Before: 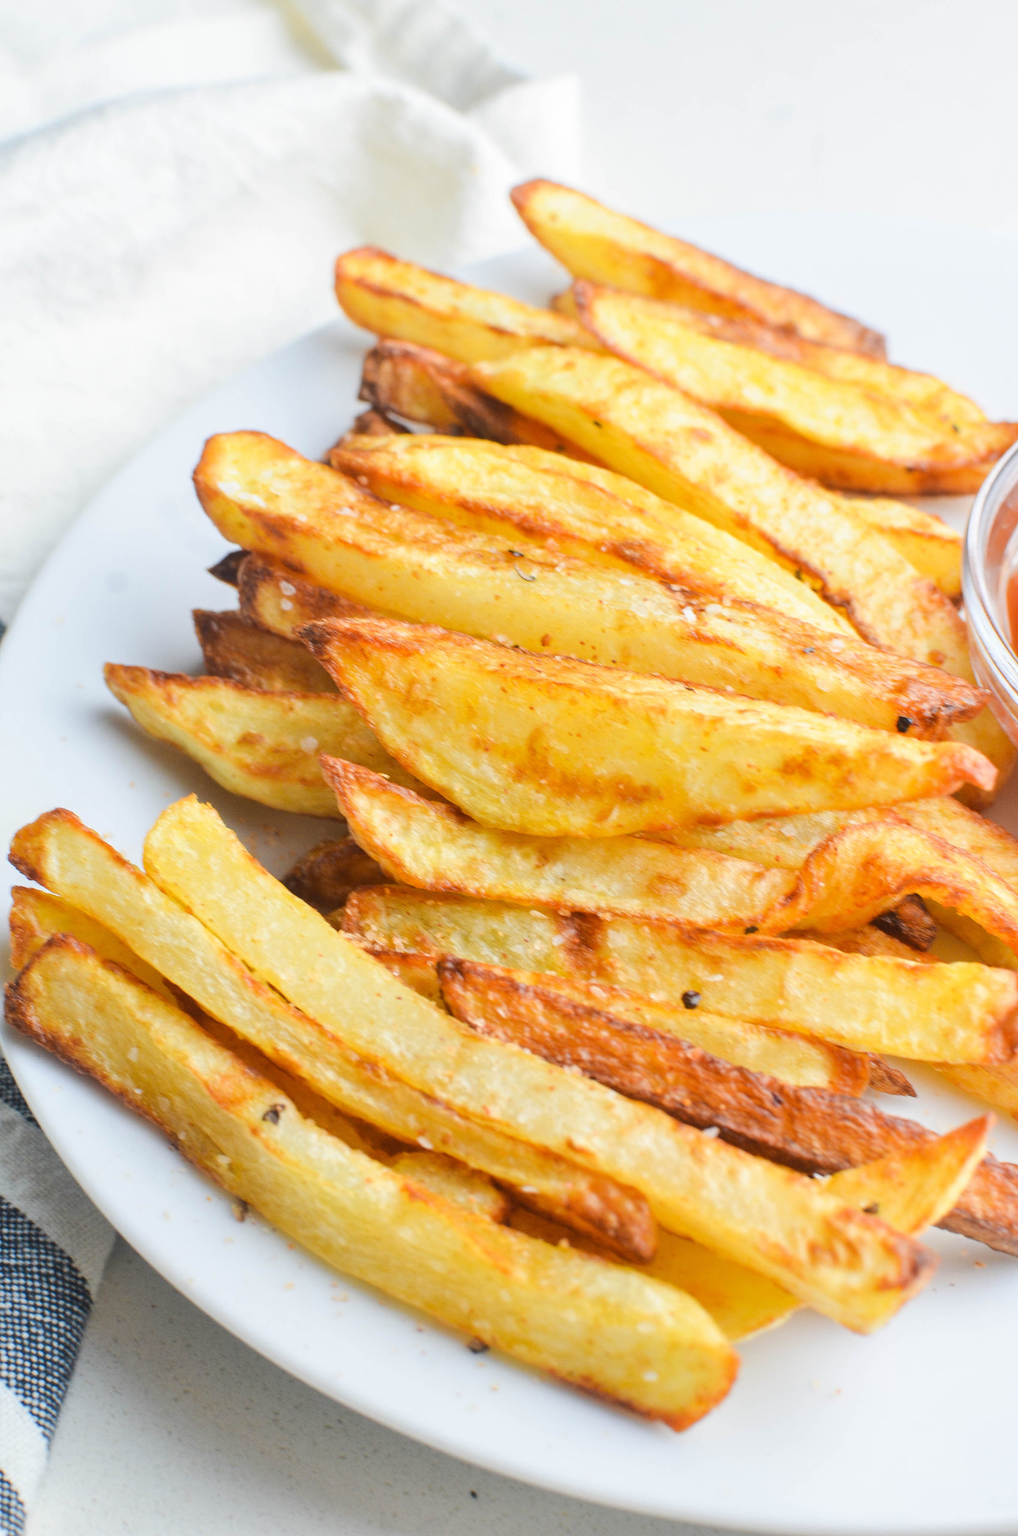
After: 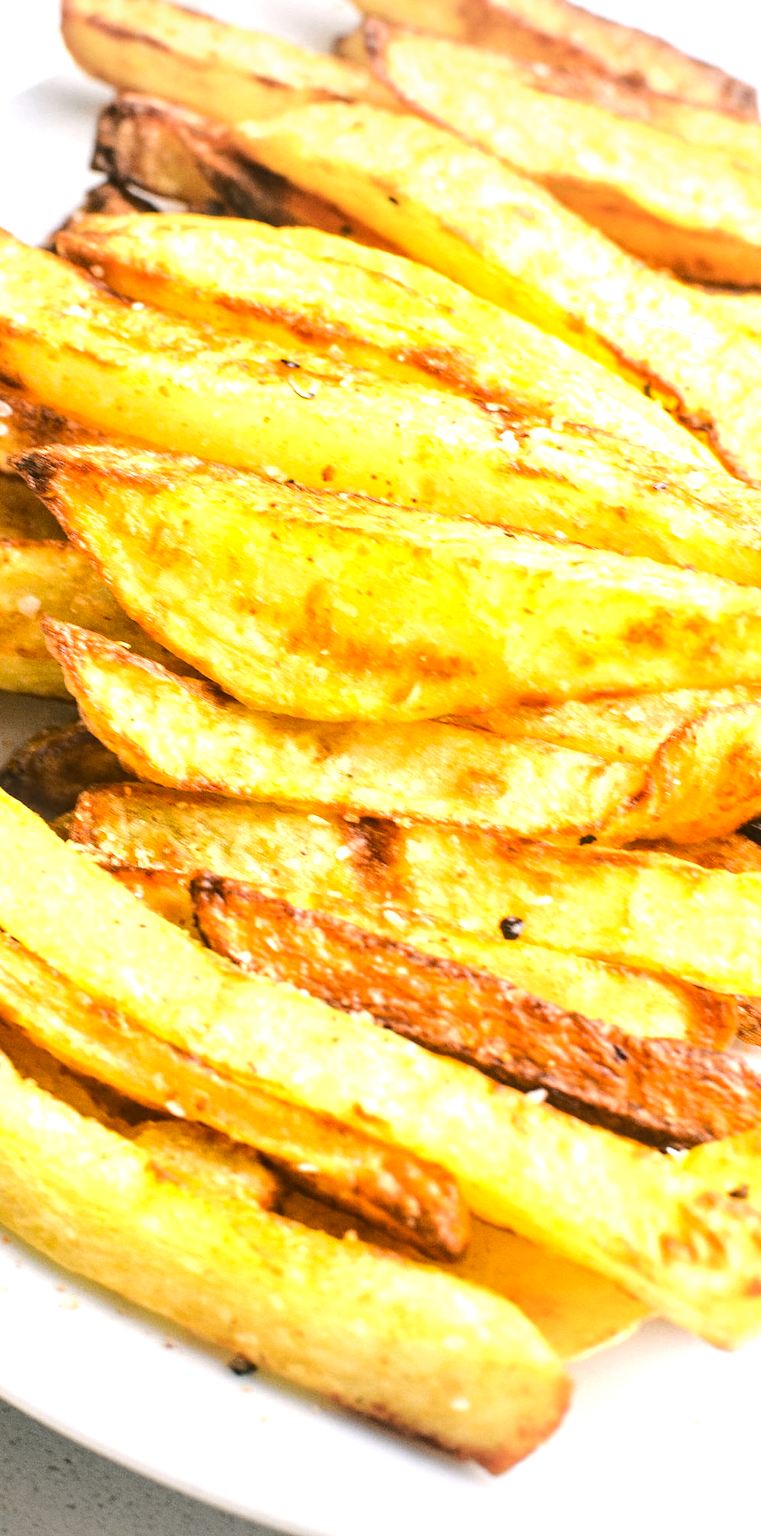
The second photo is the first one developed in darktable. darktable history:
local contrast: on, module defaults
crop and rotate: left 28.128%, top 17.331%, right 12.637%, bottom 3.557%
tone equalizer: -8 EV -1.1 EV, -7 EV -1.01 EV, -6 EV -0.846 EV, -5 EV -0.593 EV, -3 EV 0.545 EV, -2 EV 0.868 EV, -1 EV 1 EV, +0 EV 1.06 EV, edges refinement/feathering 500, mask exposure compensation -1.57 EV, preserve details no
haze removal: compatibility mode true, adaptive false
color correction: highlights a* 3.98, highlights b* 4.96, shadows a* -6.8, shadows b* 4.56
vignetting: fall-off start 97.8%, fall-off radius 100.8%, width/height ratio 1.365, unbound false
